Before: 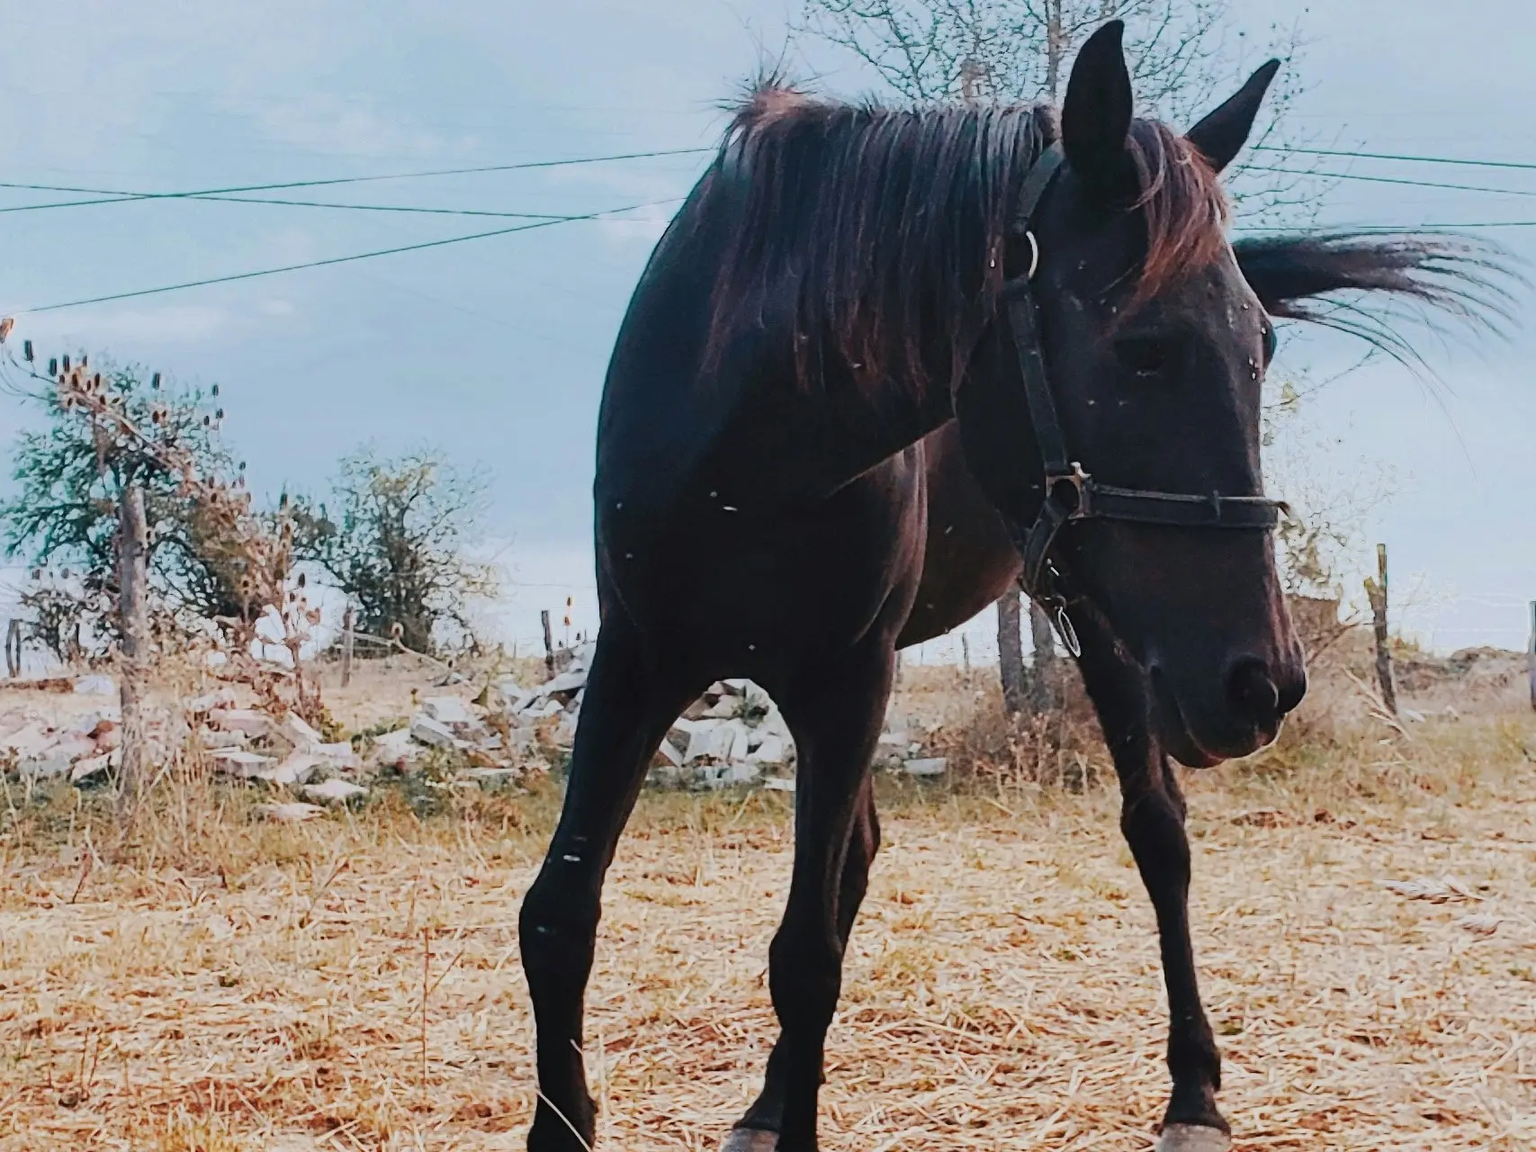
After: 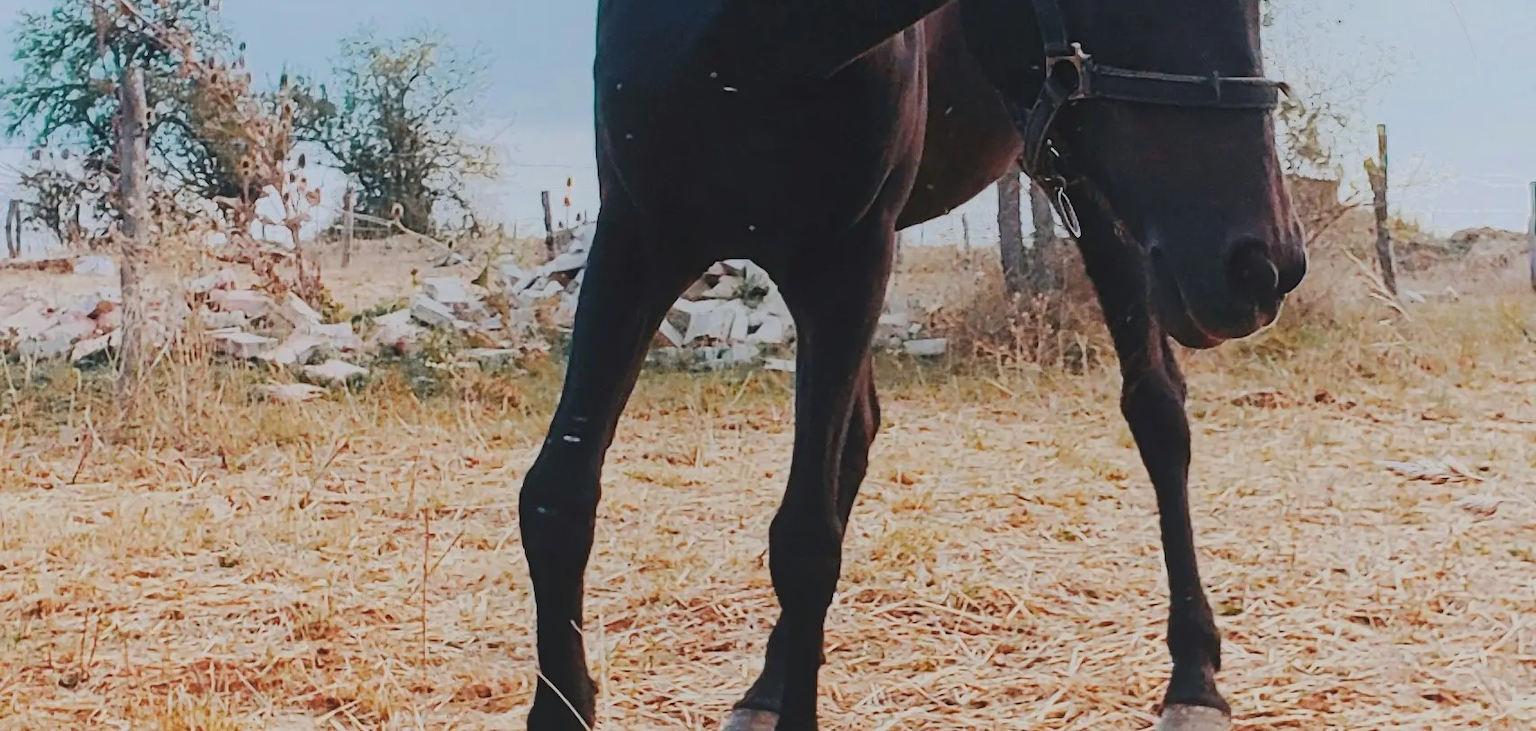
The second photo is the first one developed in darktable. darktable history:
crop and rotate: top 36.435%
local contrast: highlights 68%, shadows 68%, detail 82%, midtone range 0.325
